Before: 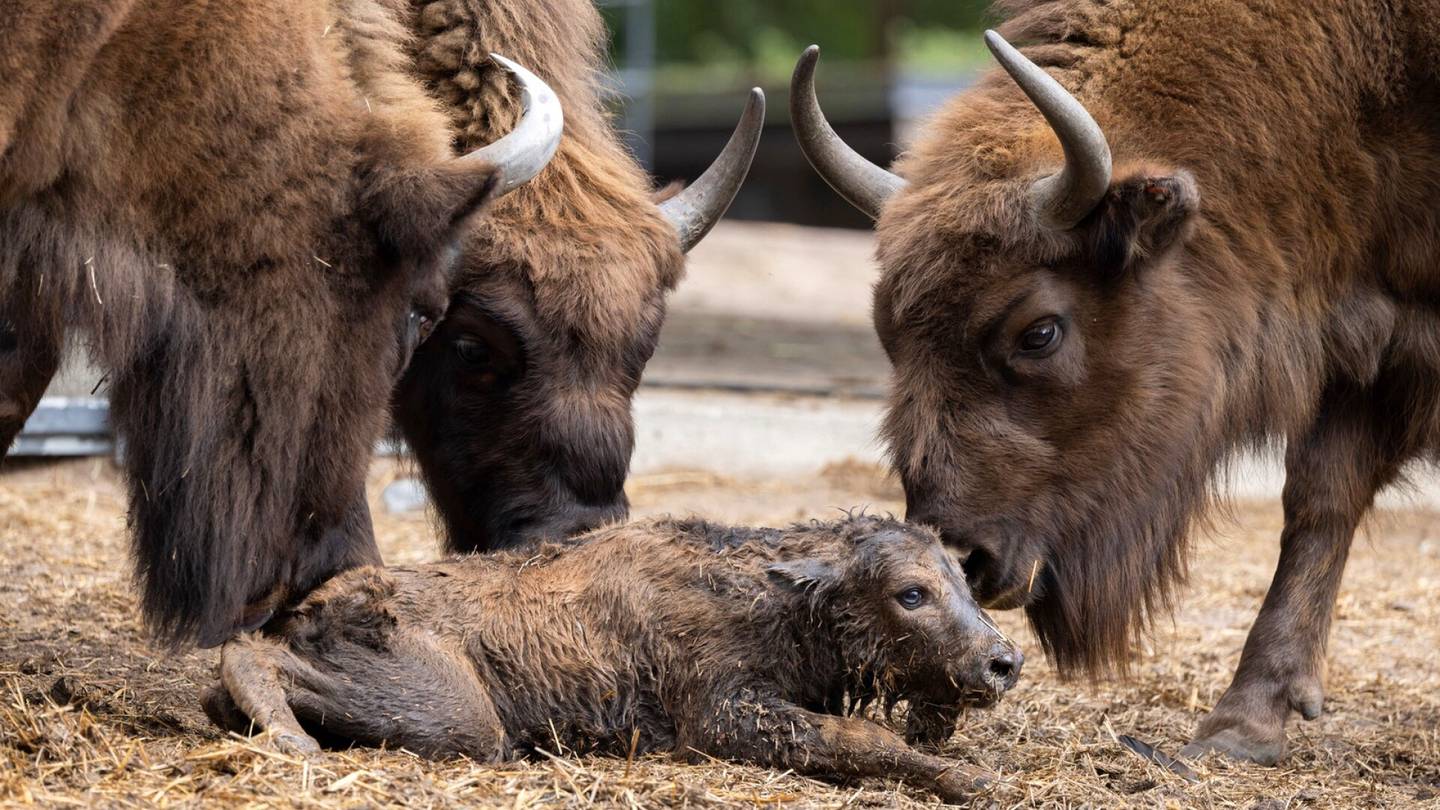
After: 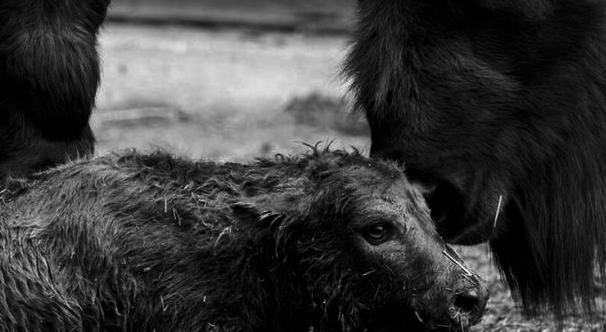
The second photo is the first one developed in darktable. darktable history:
crop: left 37.221%, top 45.169%, right 20.63%, bottom 13.777%
exposure: compensate highlight preservation false
contrast brightness saturation: contrast -0.03, brightness -0.59, saturation -1
